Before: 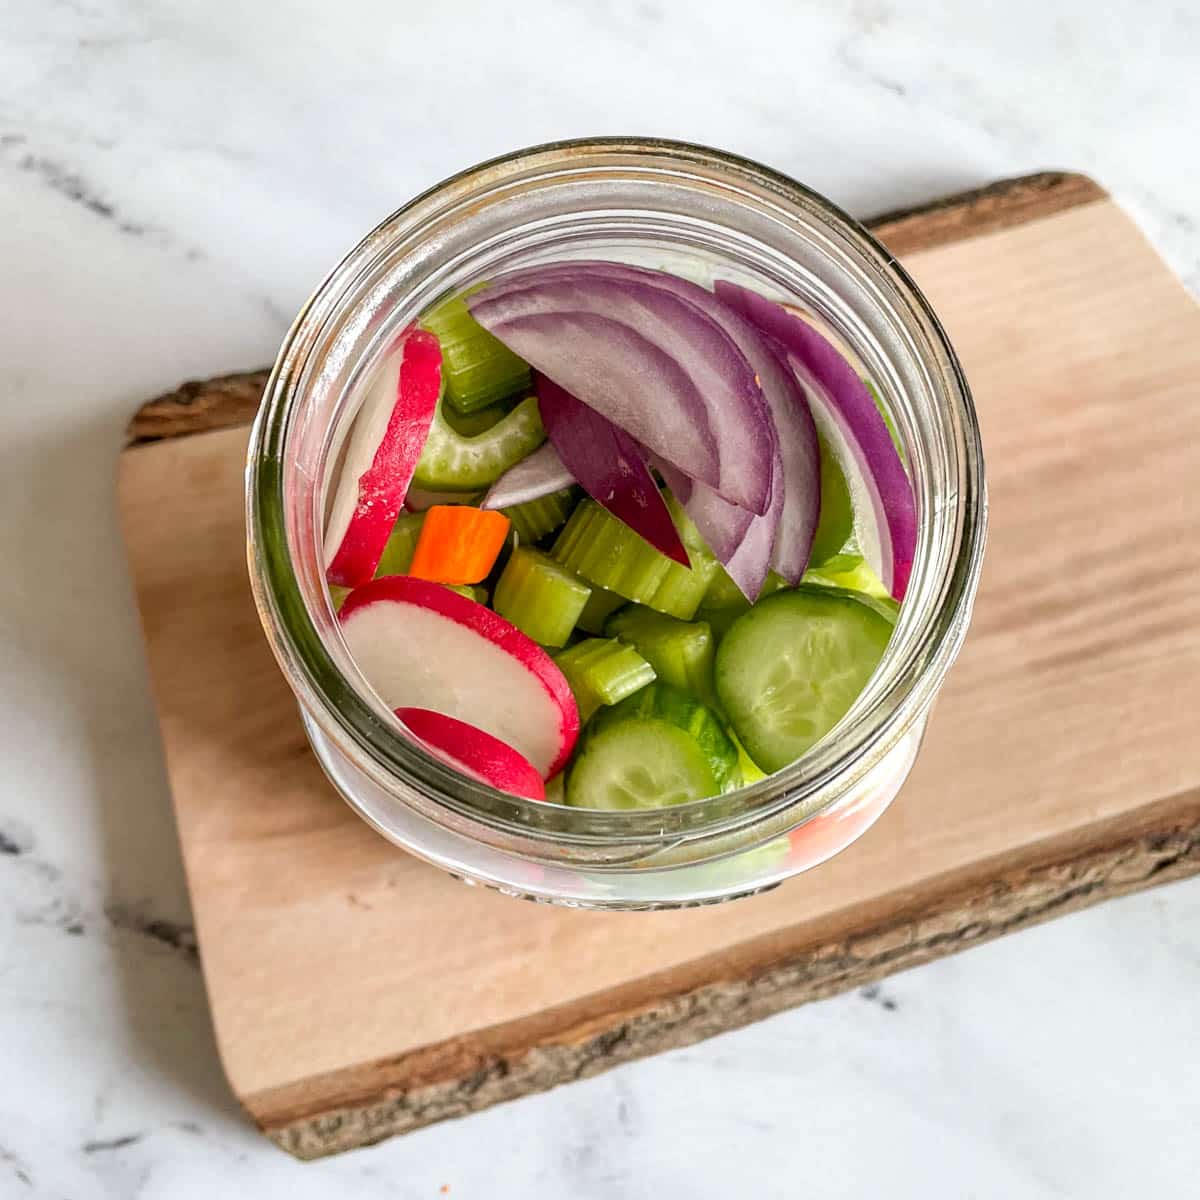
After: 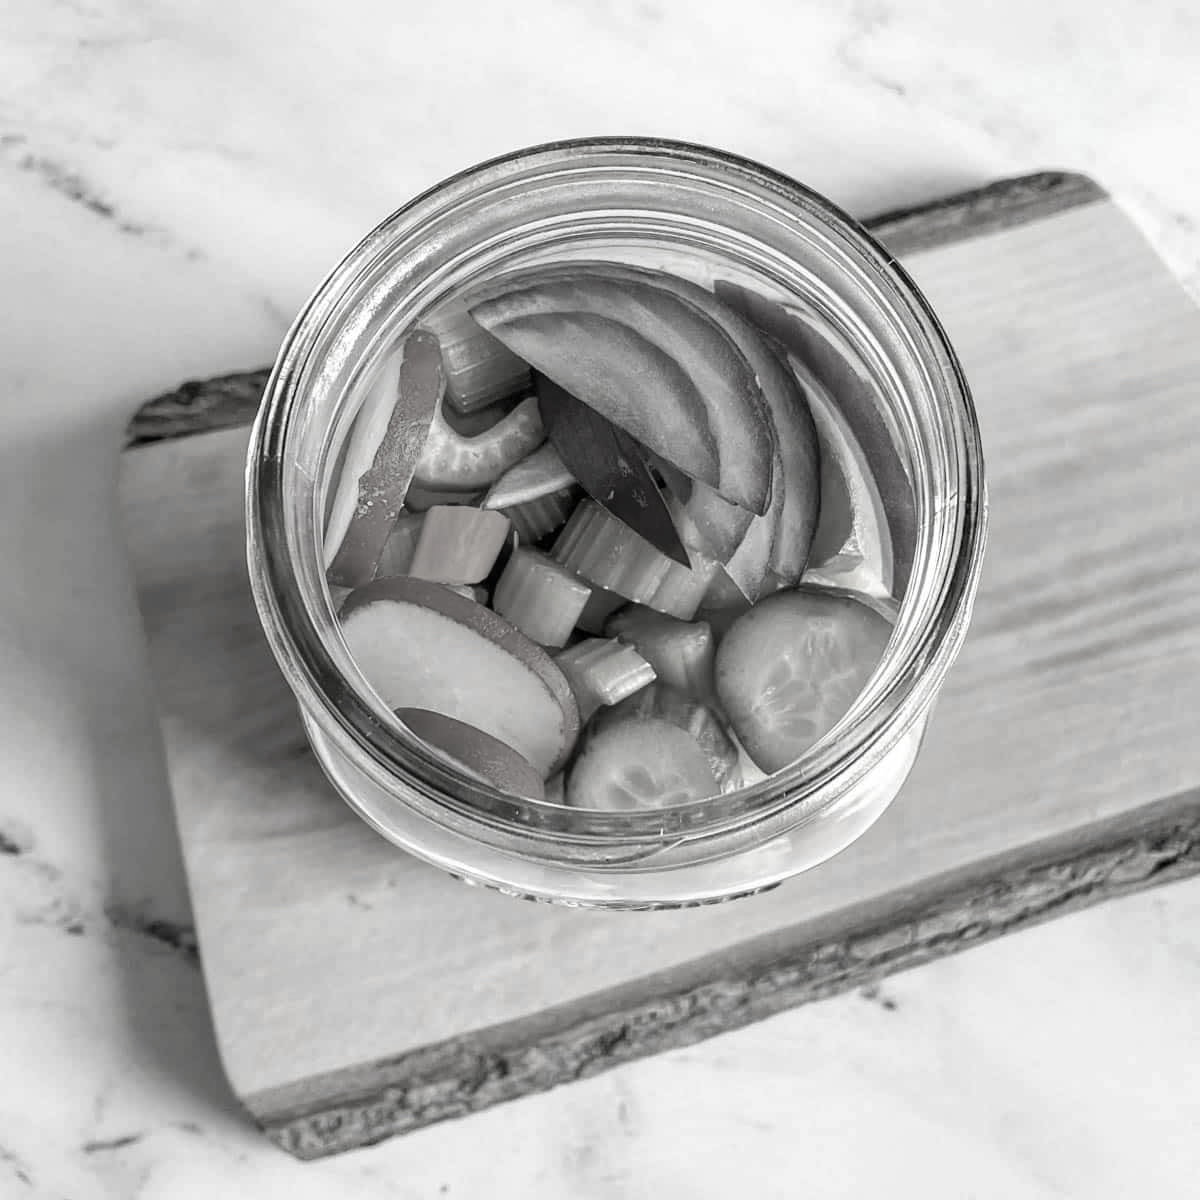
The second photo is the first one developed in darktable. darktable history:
contrast brightness saturation: saturation -0.98
